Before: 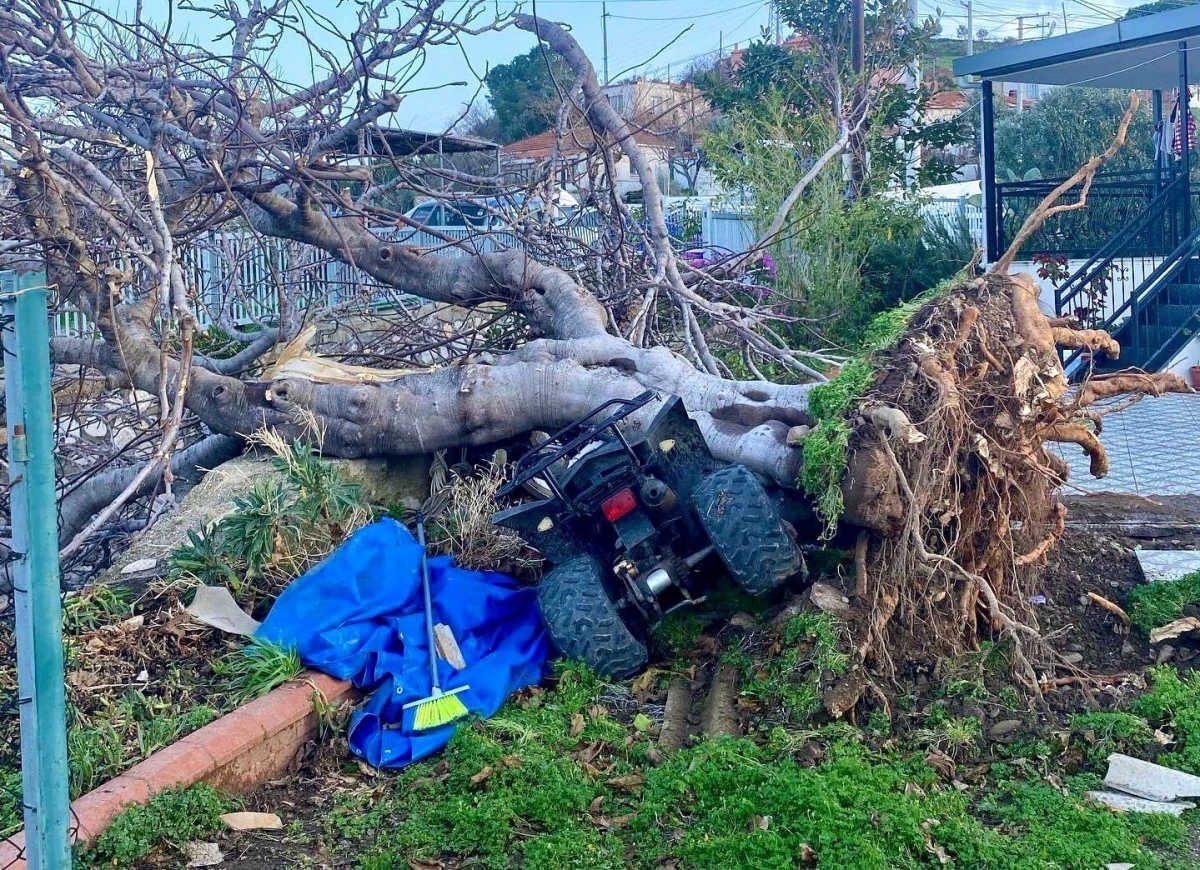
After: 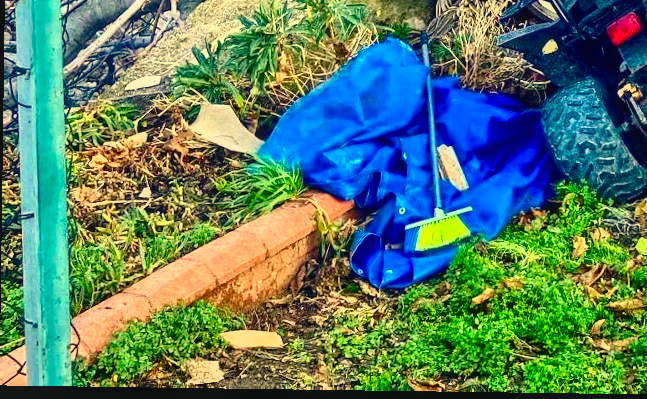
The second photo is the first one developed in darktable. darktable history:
contrast brightness saturation: contrast 0.21, brightness -0.11, saturation 0.21
white balance: red 1.08, blue 0.791
tone equalizer: -7 EV 0.15 EV, -6 EV 0.6 EV, -5 EV 1.15 EV, -4 EV 1.33 EV, -3 EV 1.15 EV, -2 EV 0.6 EV, -1 EV 0.15 EV, mask exposure compensation -0.5 EV
color balance rgb: shadows lift › chroma 1%, shadows lift › hue 217.2°, power › hue 310.8°, highlights gain › chroma 1%, highlights gain › hue 54°, global offset › luminance 0.5%, global offset › hue 171.6°, perceptual saturation grading › global saturation 14.09%, perceptual saturation grading › highlights -25%, perceptual saturation grading › shadows 30%, perceptual brilliance grading › highlights 13.42%, perceptual brilliance grading › mid-tones 8.05%, perceptual brilliance grading › shadows -17.45%, global vibrance 25%
shadows and highlights: radius 125.46, shadows 21.19, highlights -21.19, low approximation 0.01
local contrast: detail 110%
crop and rotate: top 54.778%, right 46.61%, bottom 0.159%
rotate and perspective: rotation 0.8°, automatic cropping off
